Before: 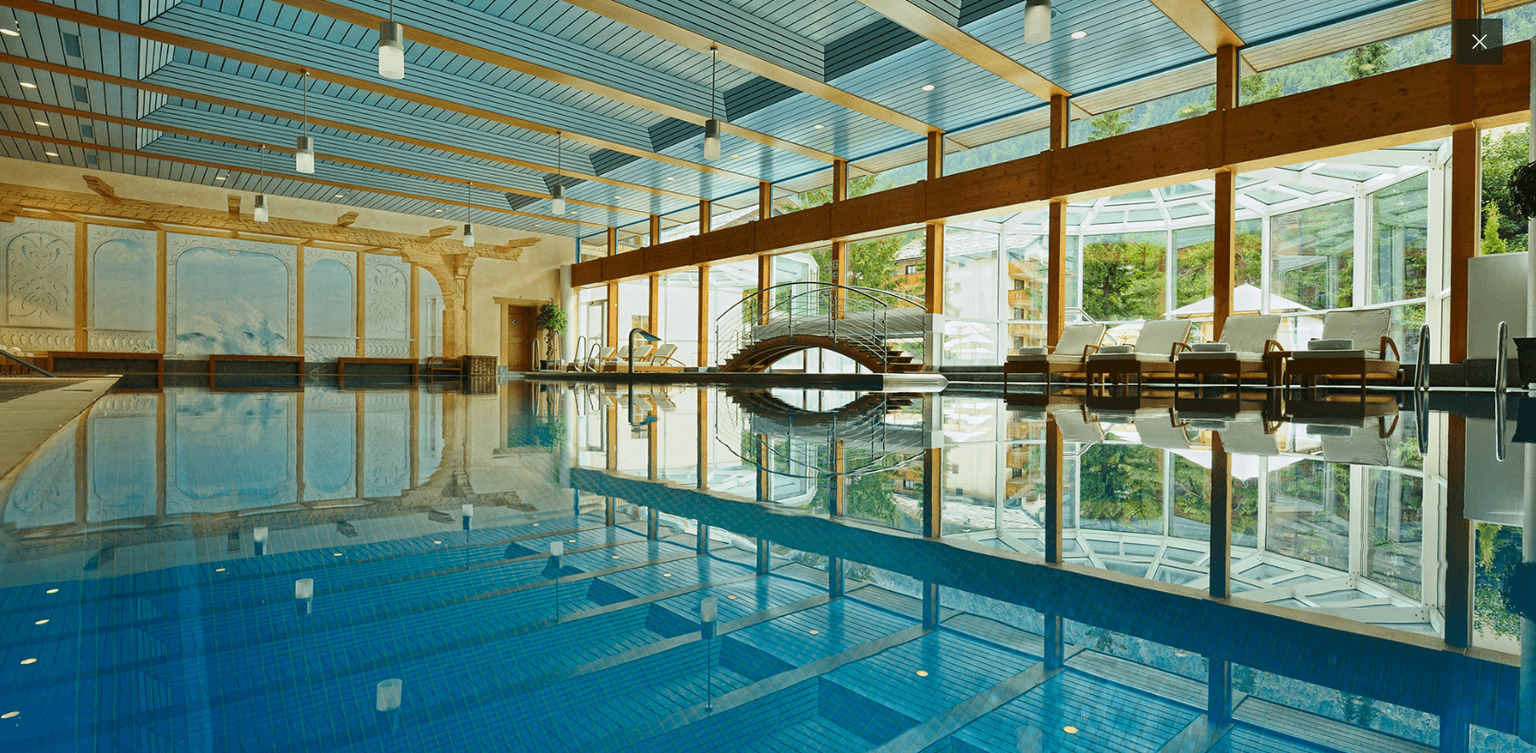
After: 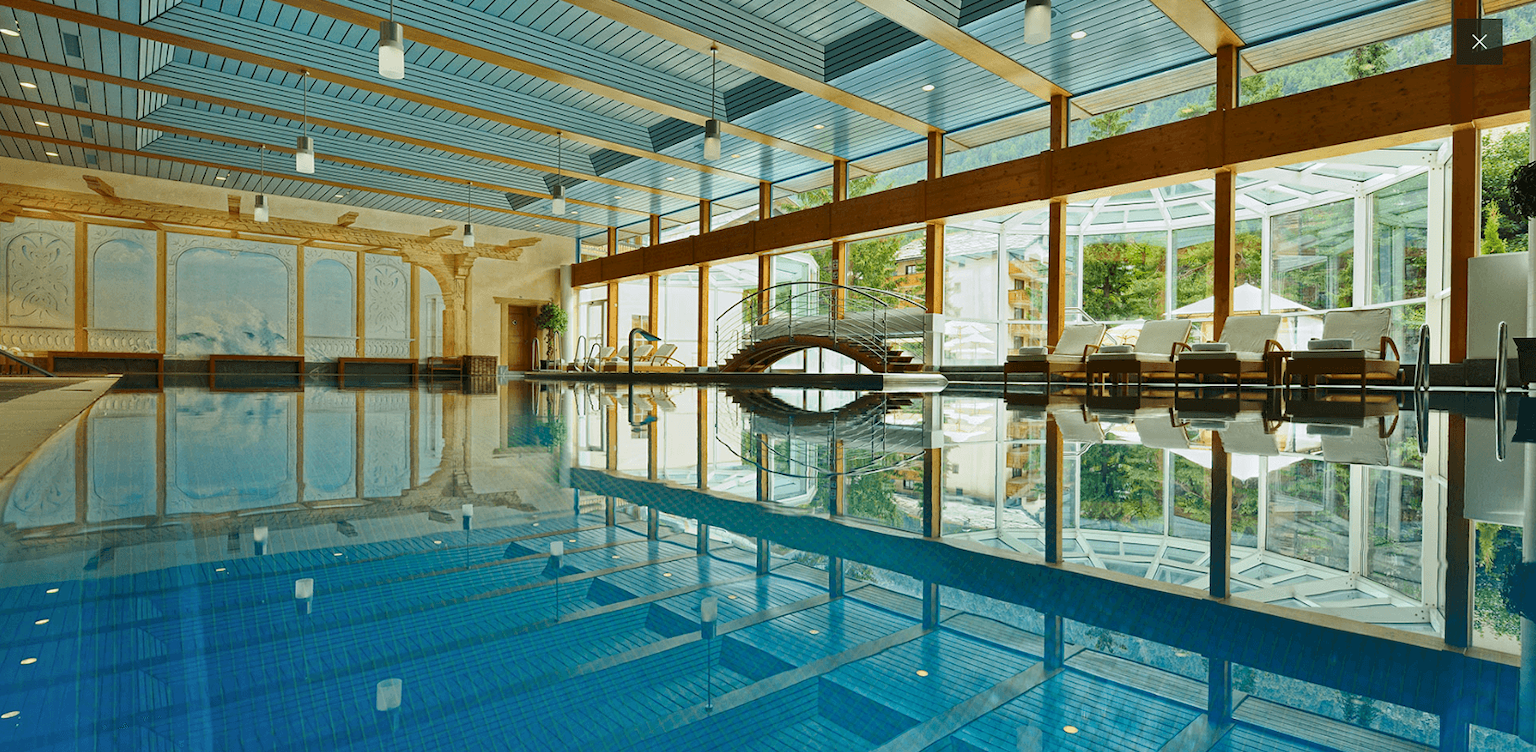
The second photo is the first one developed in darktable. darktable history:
shadows and highlights: radius 102.1, shadows 50.39, highlights -65.78, soften with gaussian
